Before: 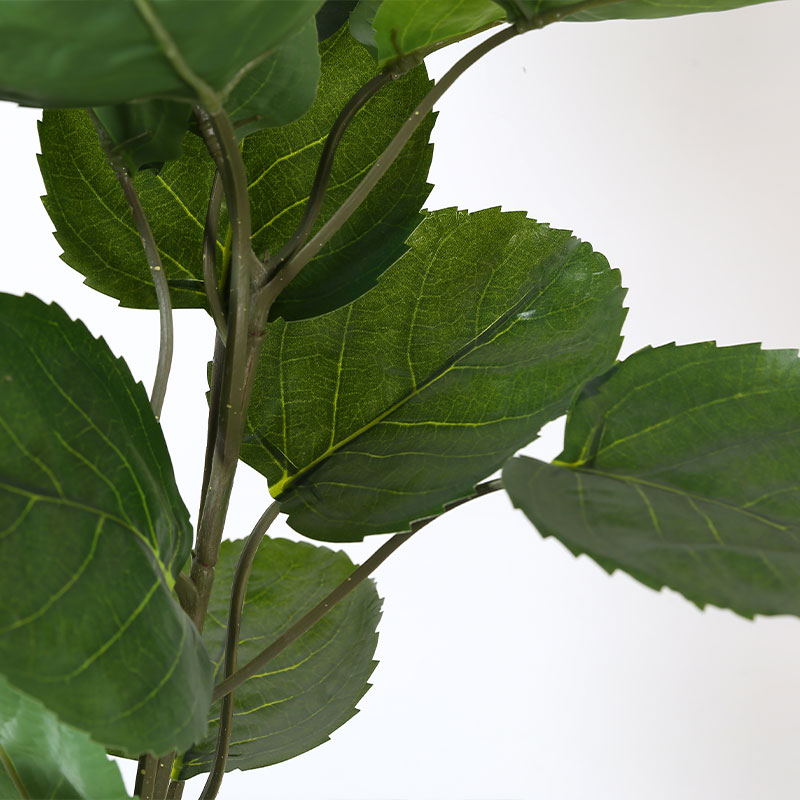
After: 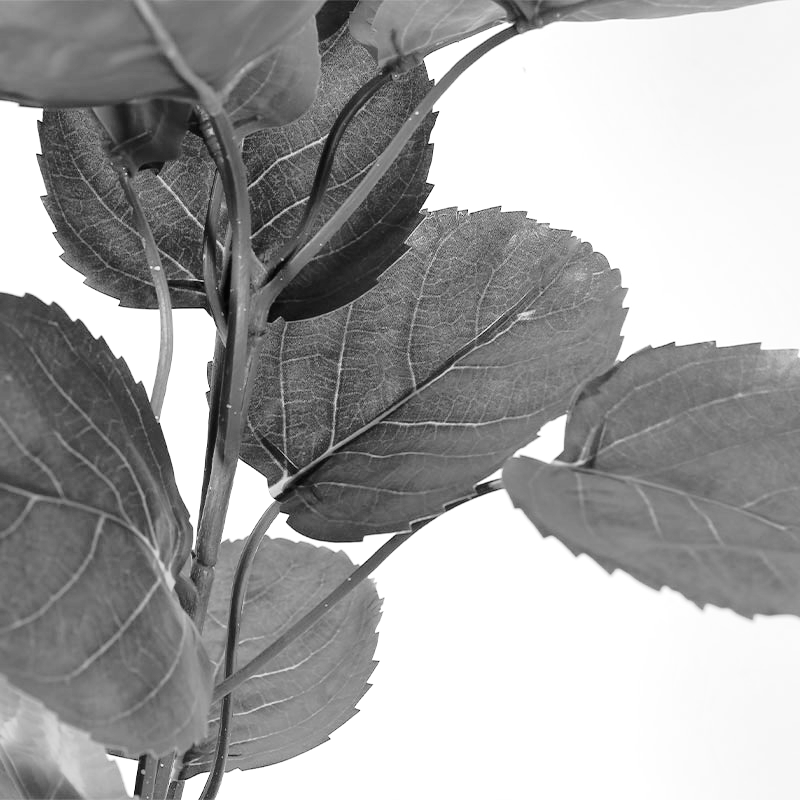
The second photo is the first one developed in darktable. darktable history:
monochrome: a 32, b 64, size 2.3
exposure: exposure 1 EV, compensate highlight preservation false
tone curve: curves: ch0 [(0.003, 0.003) (0.104, 0.026) (0.236, 0.181) (0.401, 0.443) (0.495, 0.55) (0.625, 0.67) (0.819, 0.841) (0.96, 0.899)]; ch1 [(0, 0) (0.161, 0.092) (0.37, 0.302) (0.424, 0.402) (0.45, 0.466) (0.495, 0.51) (0.573, 0.571) (0.638, 0.641) (0.751, 0.741) (1, 1)]; ch2 [(0, 0) (0.352, 0.403) (0.466, 0.443) (0.524, 0.526) (0.56, 0.556) (1, 1)], color space Lab, independent channels, preserve colors none
